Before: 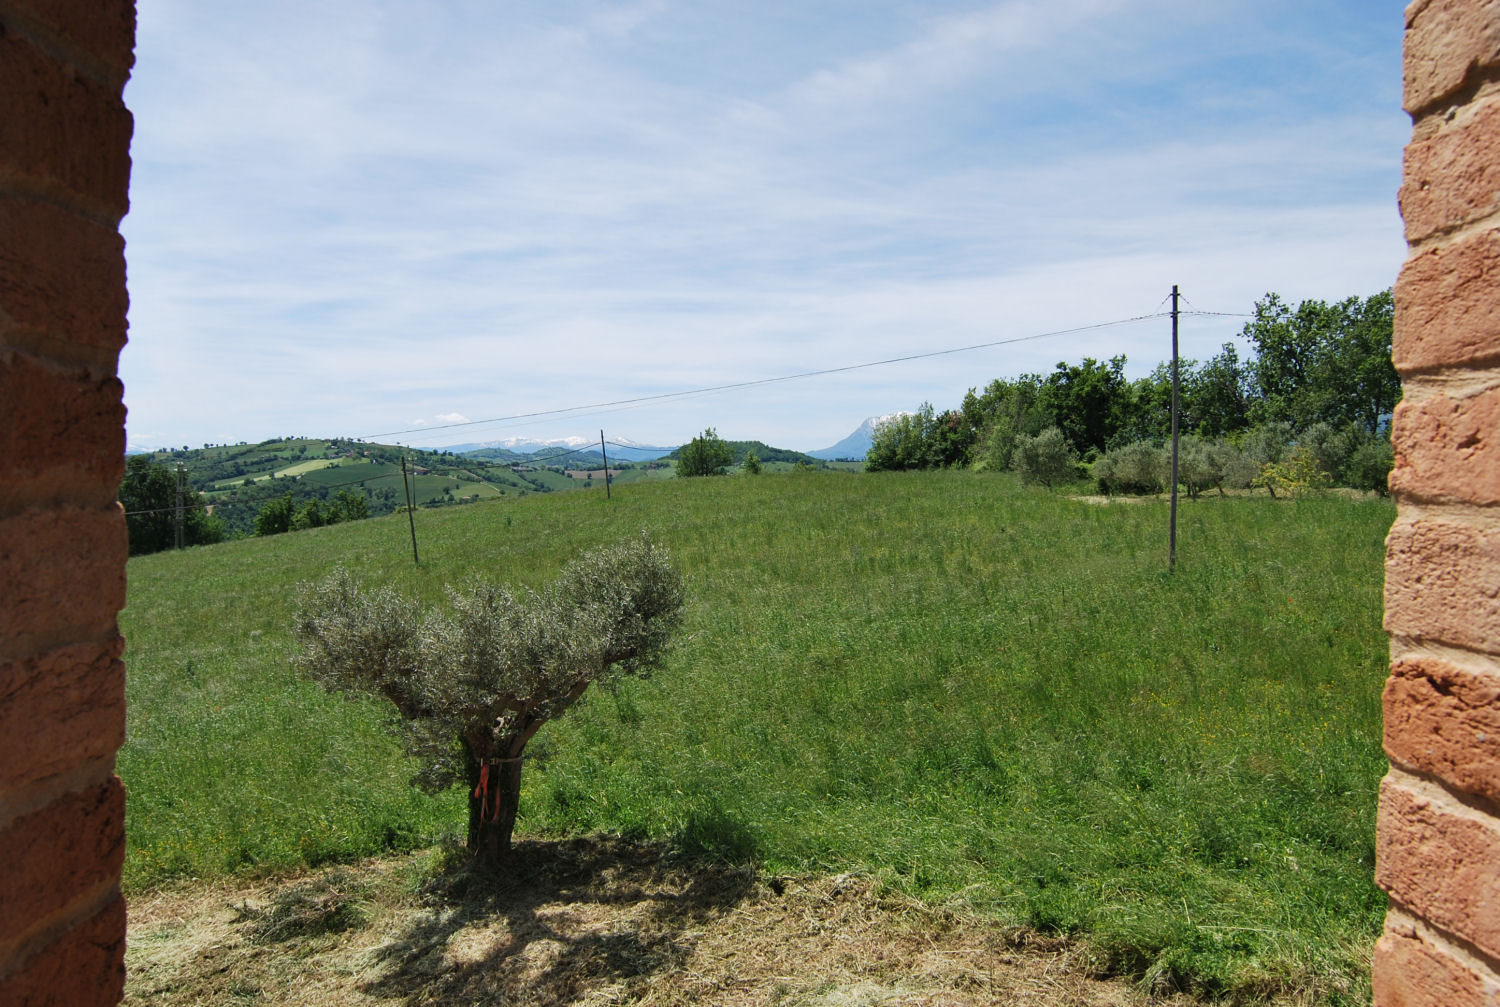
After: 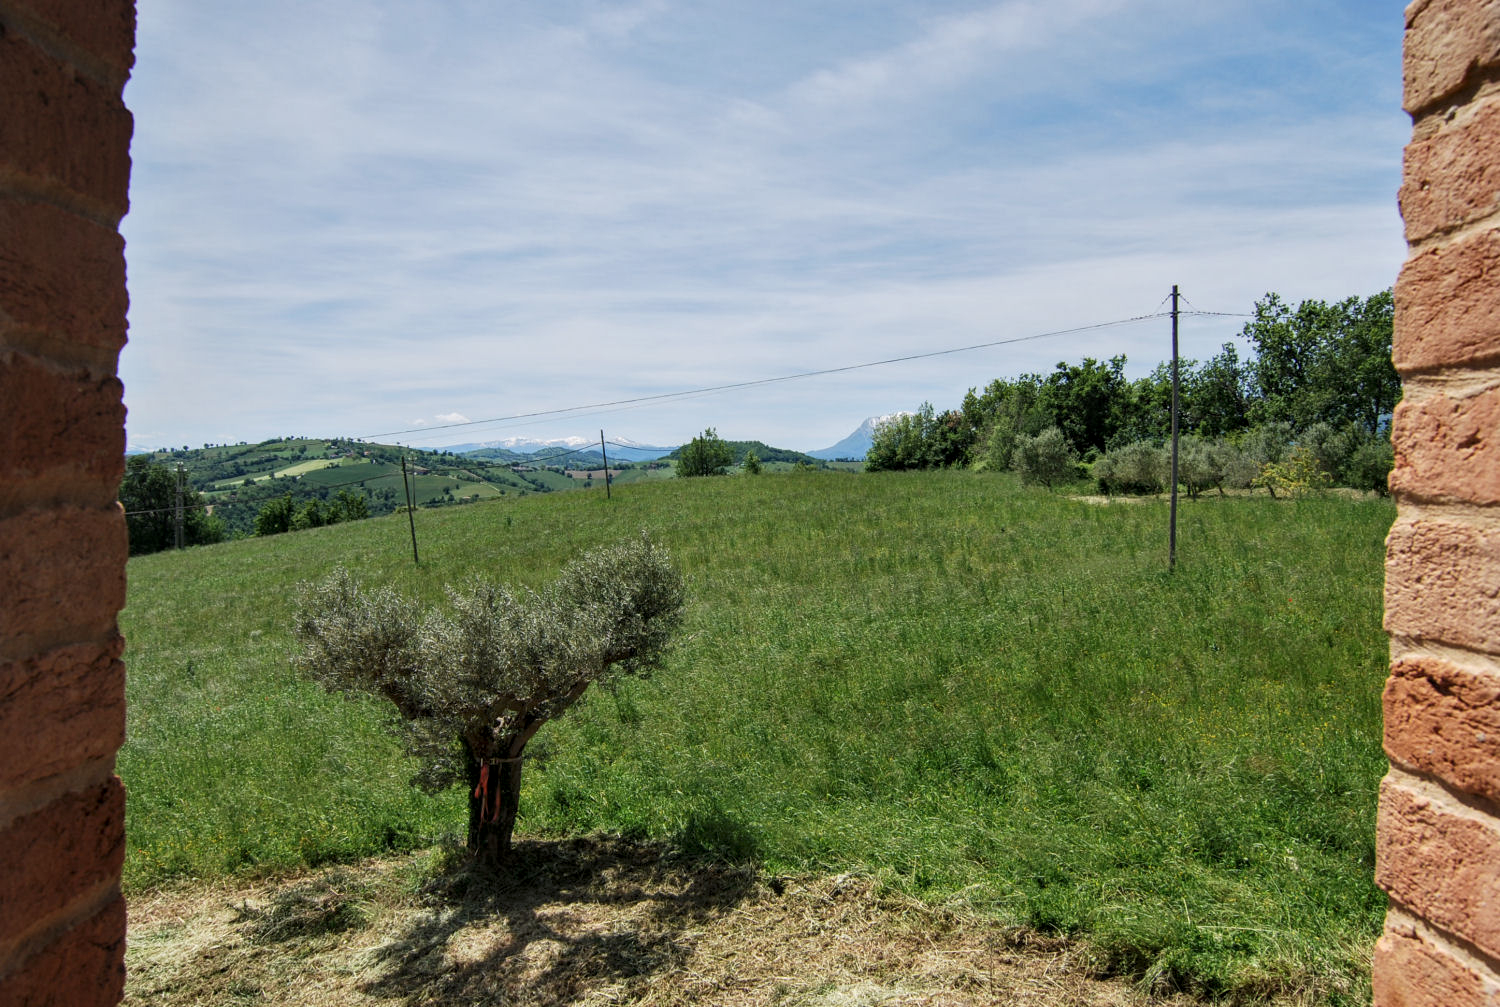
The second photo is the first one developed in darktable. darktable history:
tone equalizer: -8 EV -0.002 EV, -7 EV 0.005 EV, -6 EV -0.009 EV, -5 EV 0.011 EV, -4 EV -0.012 EV, -3 EV 0.007 EV, -2 EV -0.062 EV, -1 EV -0.293 EV, +0 EV -0.582 EV, smoothing diameter 2%, edges refinement/feathering 20, mask exposure compensation -1.57 EV, filter diffusion 5
local contrast: detail 130%
